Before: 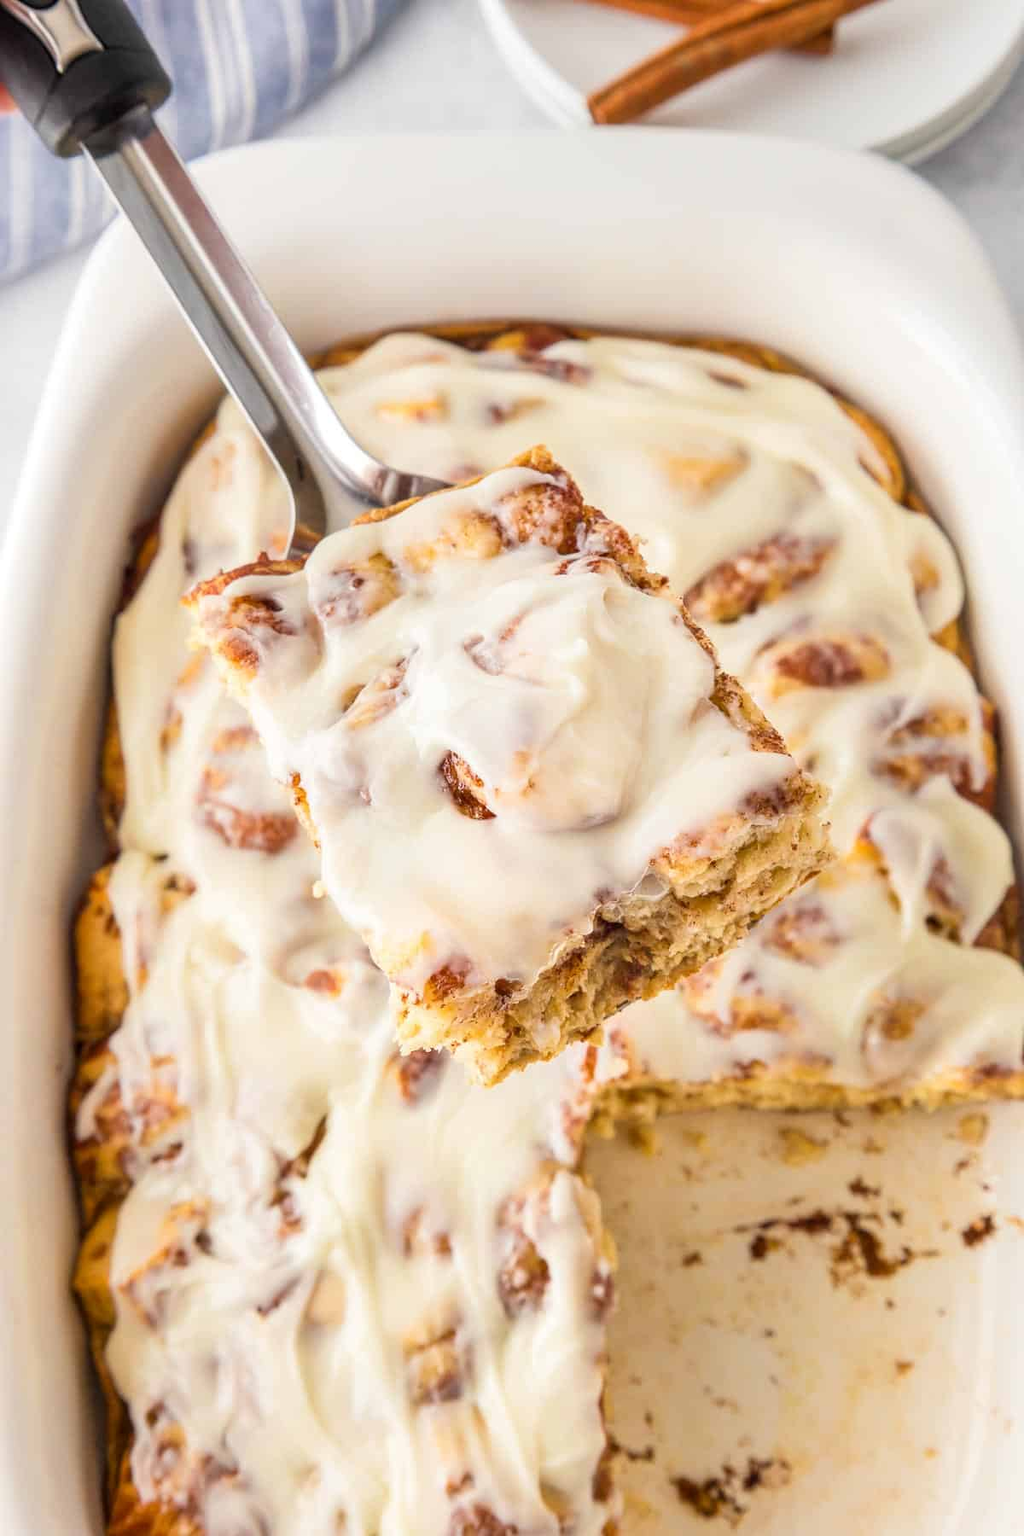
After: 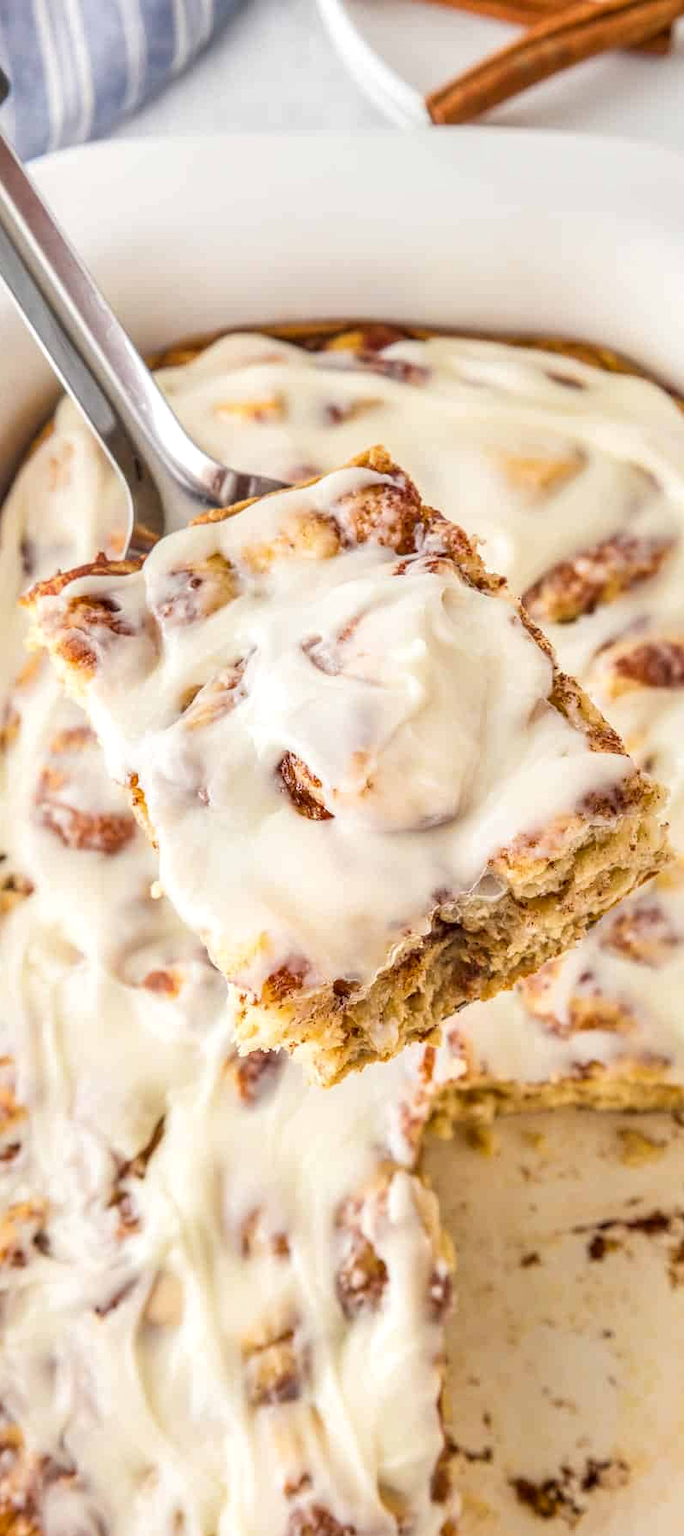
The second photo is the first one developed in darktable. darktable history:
local contrast: on, module defaults
crop and rotate: left 15.89%, right 17.211%
